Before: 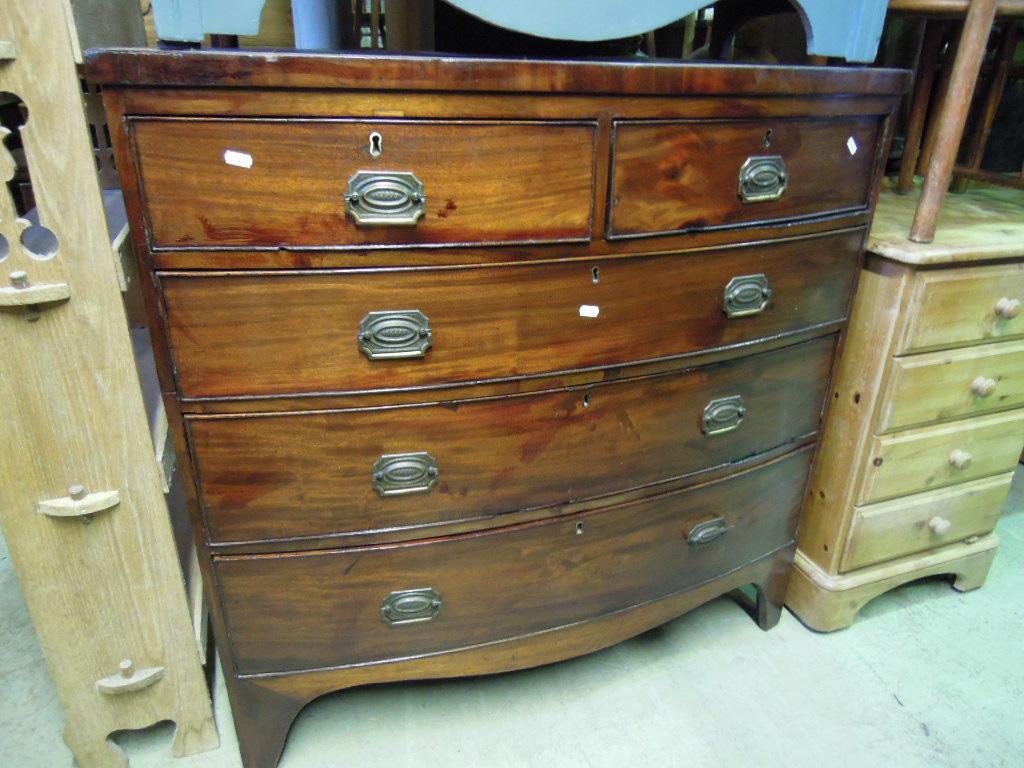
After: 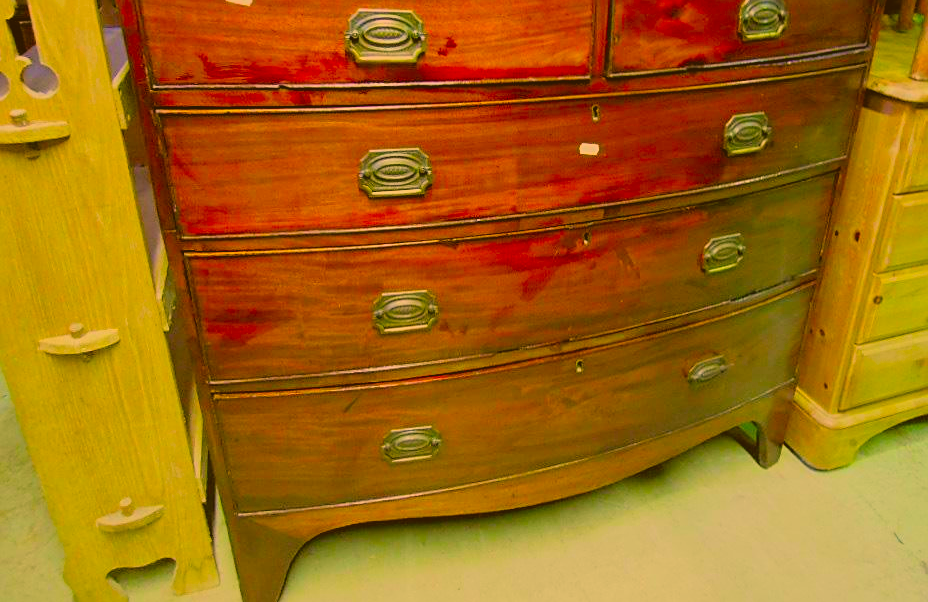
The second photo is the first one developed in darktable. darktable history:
contrast brightness saturation: contrast -0.187, saturation 0.188
sharpen: on, module defaults
crop: top 21.205%, right 9.34%, bottom 0.341%
color correction: highlights a* 10.74, highlights b* 30.47, shadows a* 2.89, shadows b* 18.07, saturation 1.73
filmic rgb: black relative exposure -7.98 EV, white relative exposure 4.06 EV, threshold 3.05 EV, hardness 4.21, color science v6 (2022), enable highlight reconstruction true
color calibration: illuminant custom, x 0.348, y 0.364, temperature 4899.44 K
